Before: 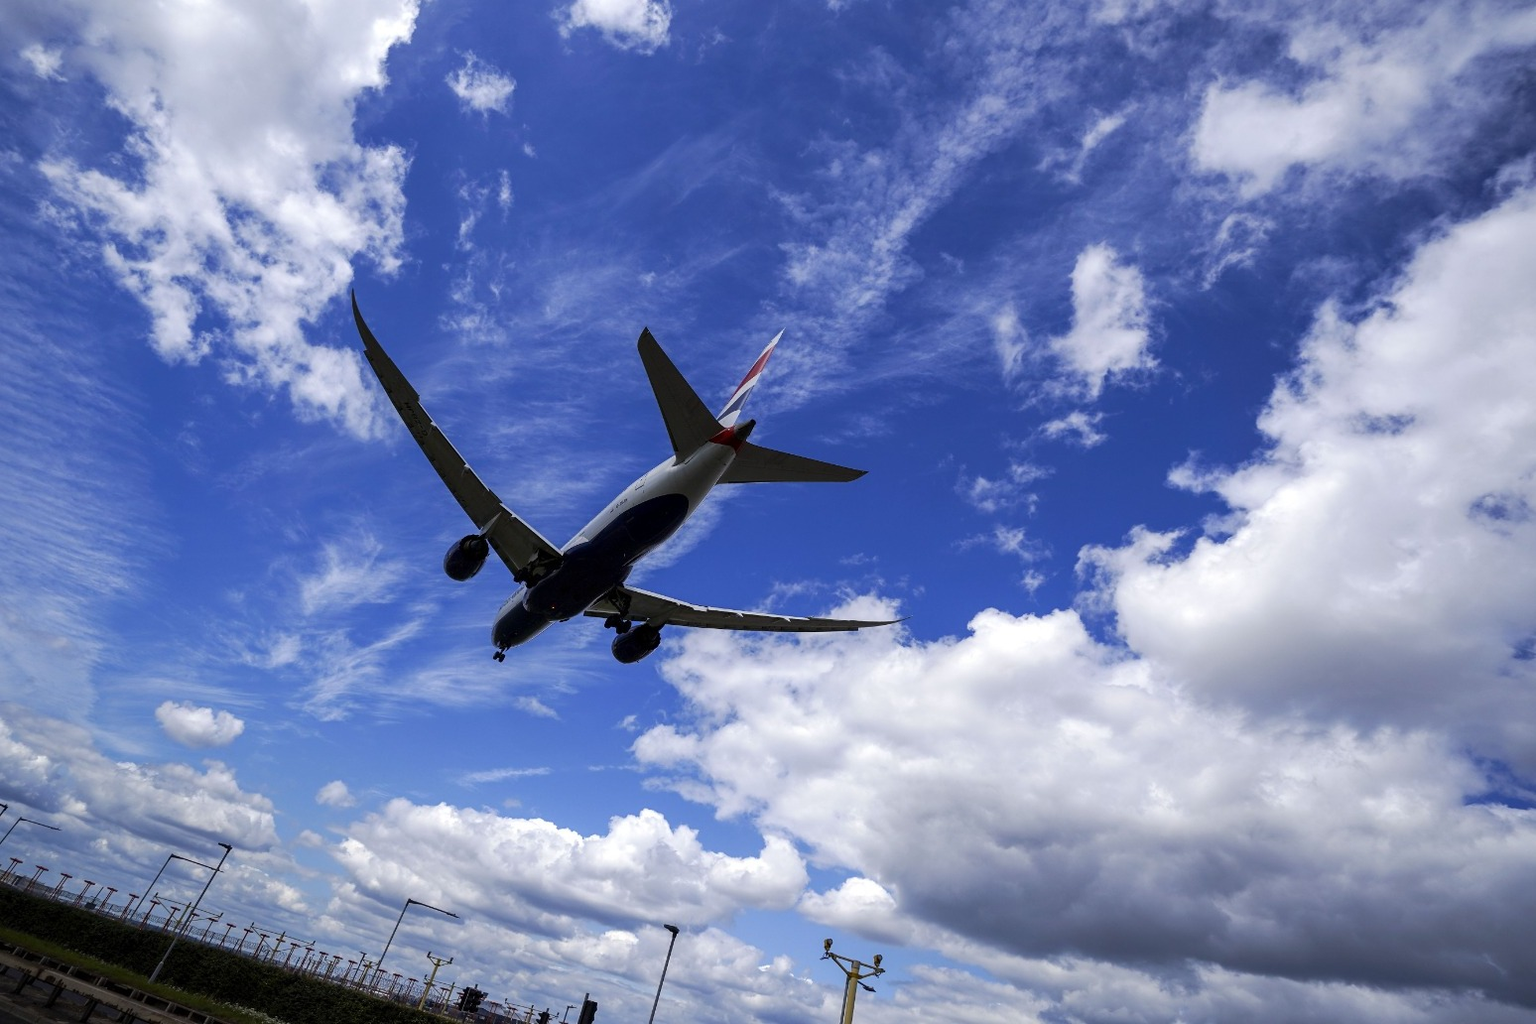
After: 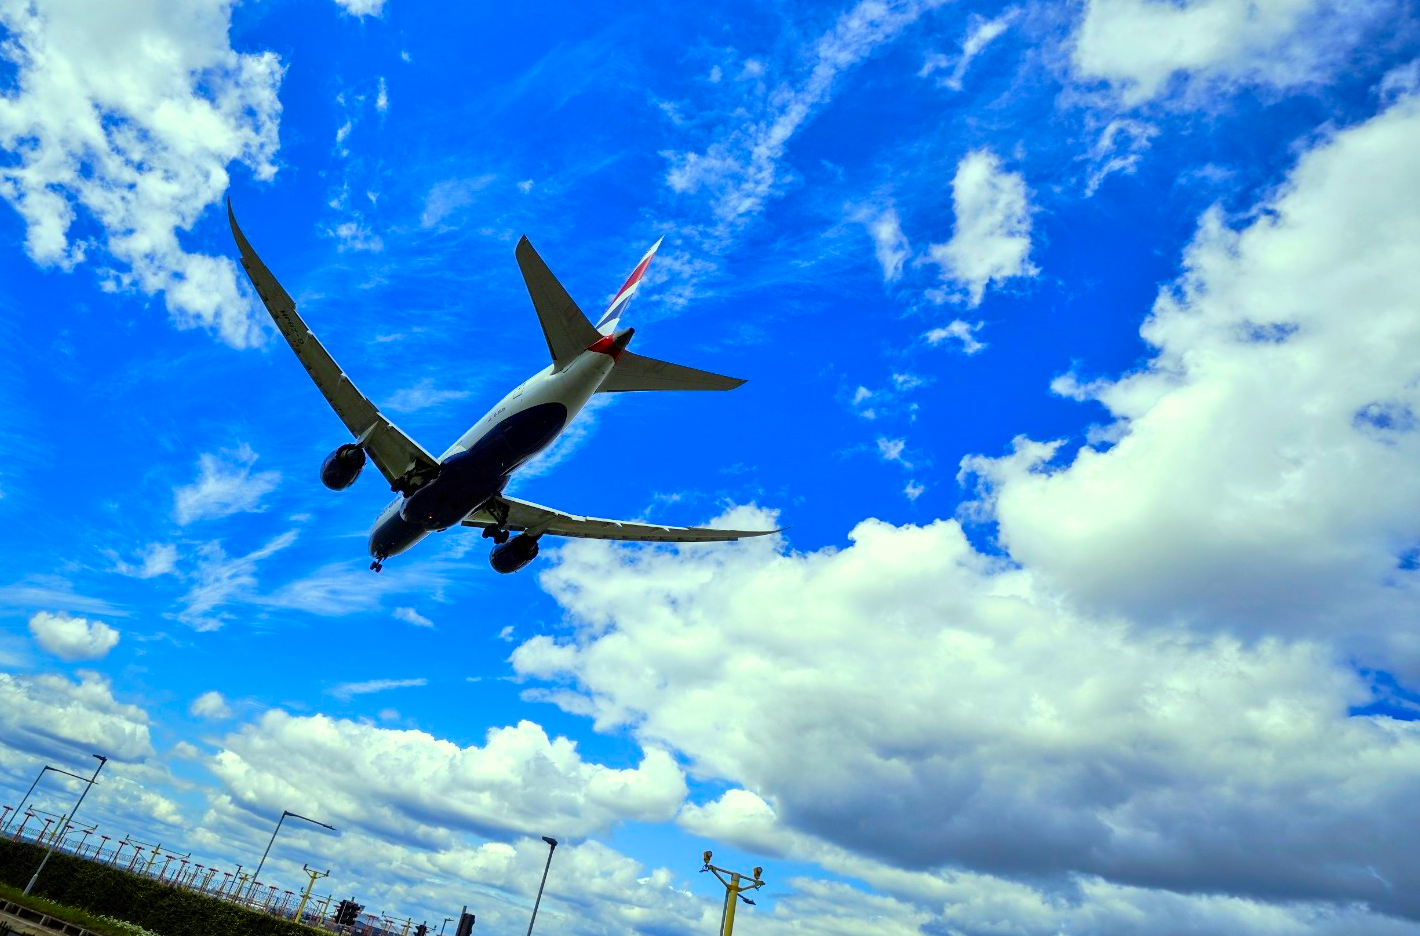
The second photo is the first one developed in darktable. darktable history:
crop and rotate: left 8.262%, top 9.226%
tone equalizer: -7 EV 0.15 EV, -6 EV 0.6 EV, -5 EV 1.15 EV, -4 EV 1.33 EV, -3 EV 1.15 EV, -2 EV 0.6 EV, -1 EV 0.15 EV, mask exposure compensation -0.5 EV
color correction: highlights a* -10.77, highlights b* 9.8, saturation 1.72
shadows and highlights: shadows -12.5, white point adjustment 4, highlights 28.33
